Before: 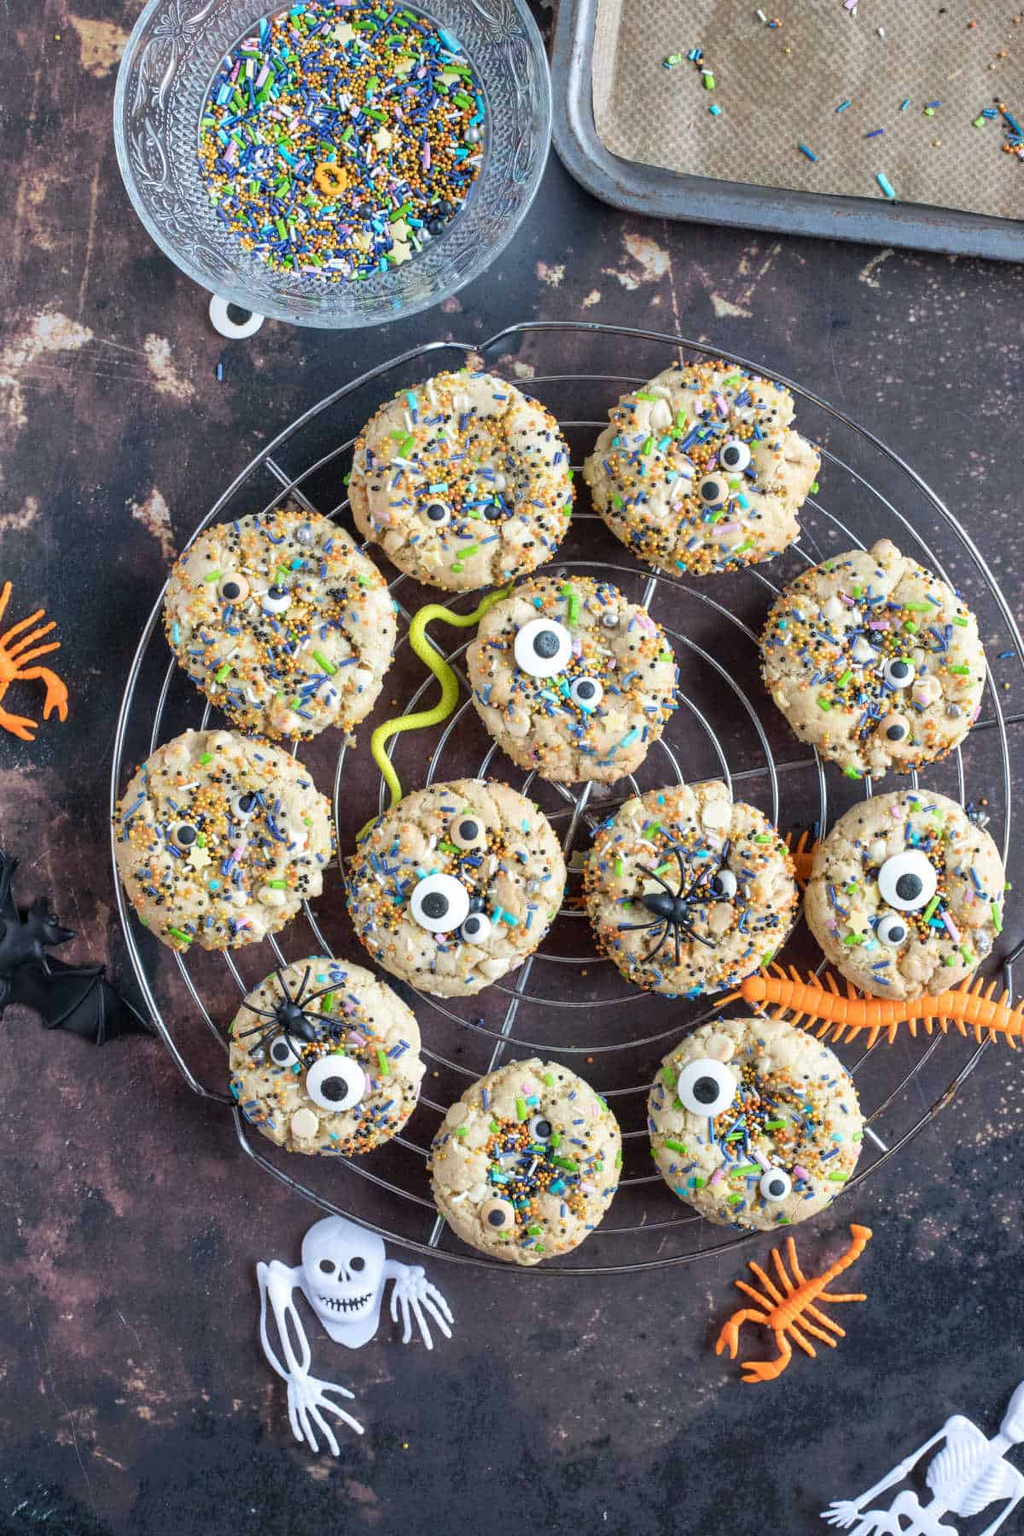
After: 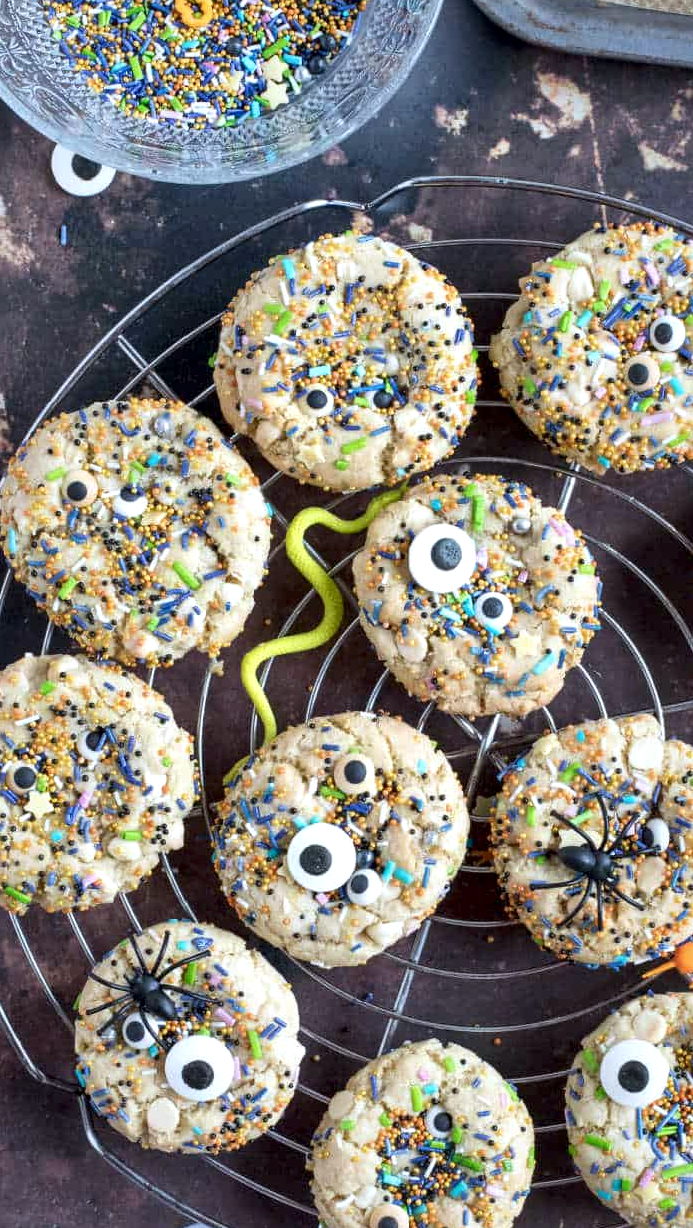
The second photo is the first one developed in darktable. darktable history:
white balance: red 0.976, blue 1.04
crop: left 16.202%, top 11.208%, right 26.045%, bottom 20.557%
local contrast: mode bilateral grid, contrast 100, coarseness 100, detail 165%, midtone range 0.2
